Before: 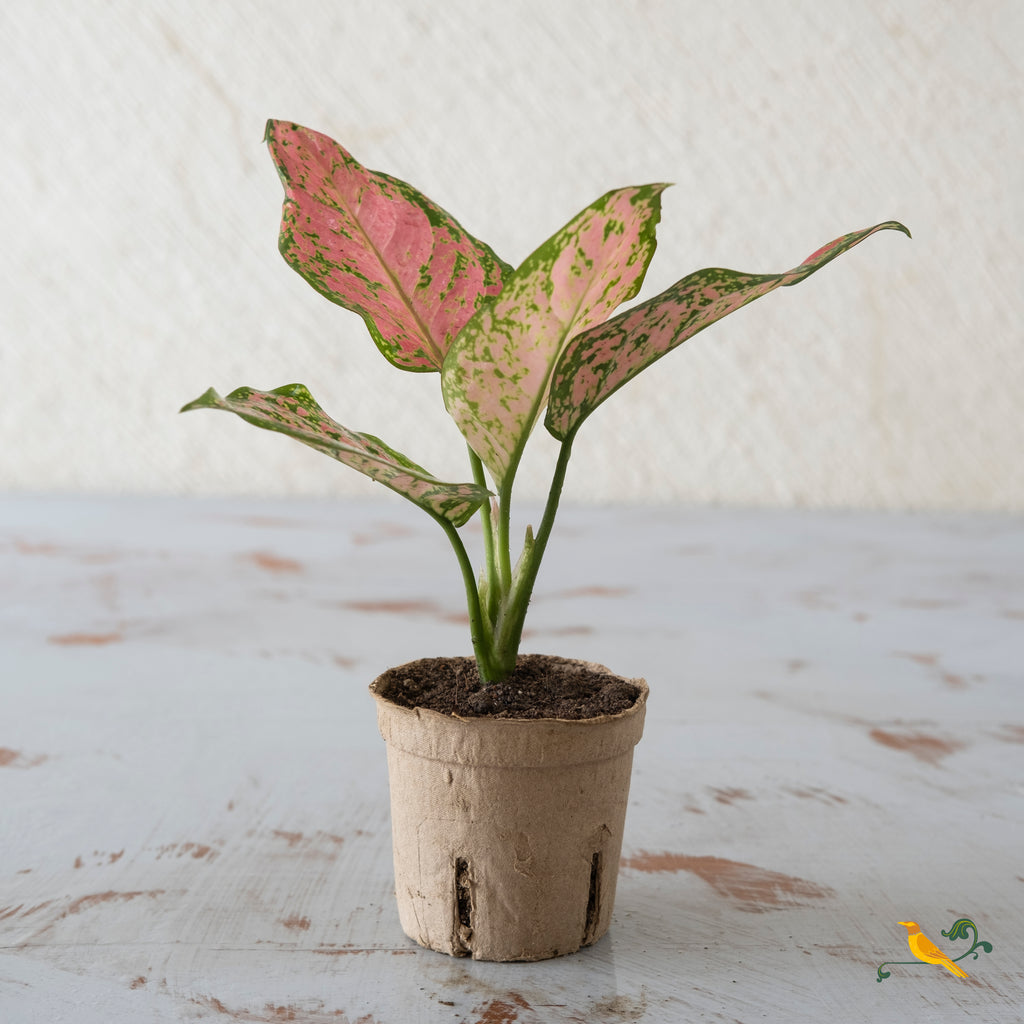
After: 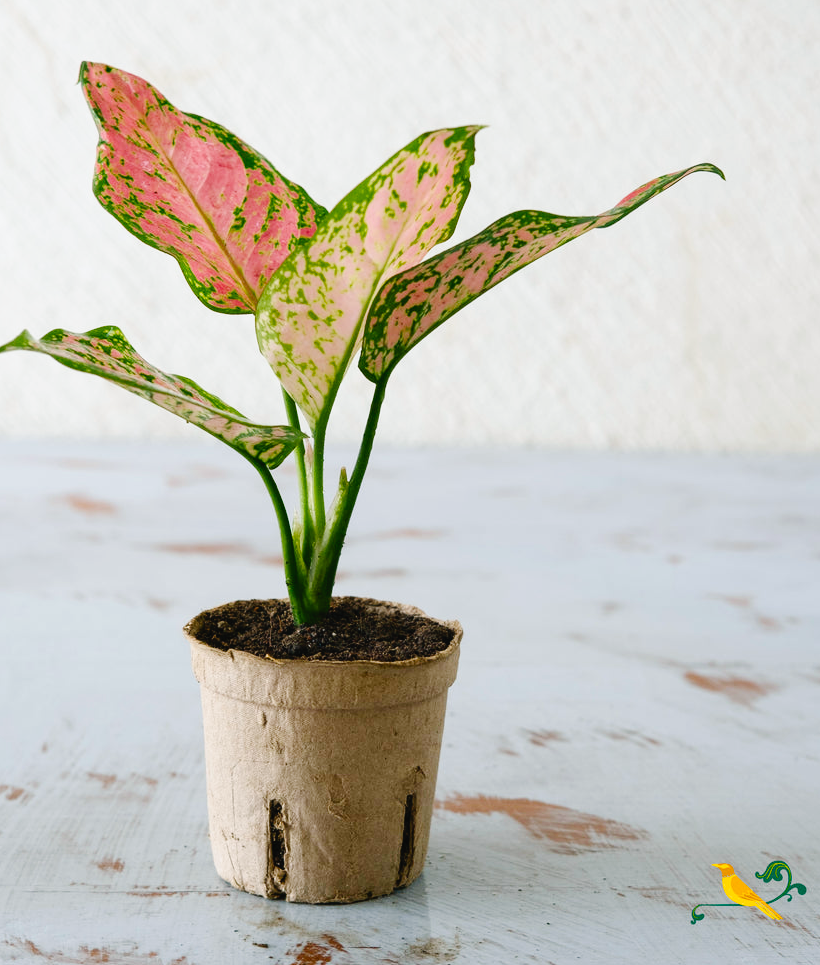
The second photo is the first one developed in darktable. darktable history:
color balance rgb: power › luminance -7.898%, power › chroma 1.102%, power › hue 216.29°, perceptual saturation grading › global saturation 20%, perceptual saturation grading › highlights -25.138%, perceptual saturation grading › shadows 49.246%, global vibrance 20%
tone curve: curves: ch0 [(0, 0.023) (0.087, 0.065) (0.184, 0.168) (0.45, 0.54) (0.57, 0.683) (0.722, 0.825) (0.877, 0.948) (1, 1)]; ch1 [(0, 0) (0.388, 0.369) (0.44, 0.44) (0.489, 0.481) (0.534, 0.528) (0.657, 0.655) (1, 1)]; ch2 [(0, 0) (0.353, 0.317) (0.408, 0.427) (0.472, 0.46) (0.5, 0.488) (0.537, 0.518) (0.576, 0.592) (0.625, 0.631) (1, 1)], preserve colors none
crop and rotate: left 18.167%, top 5.732%, right 1.737%
